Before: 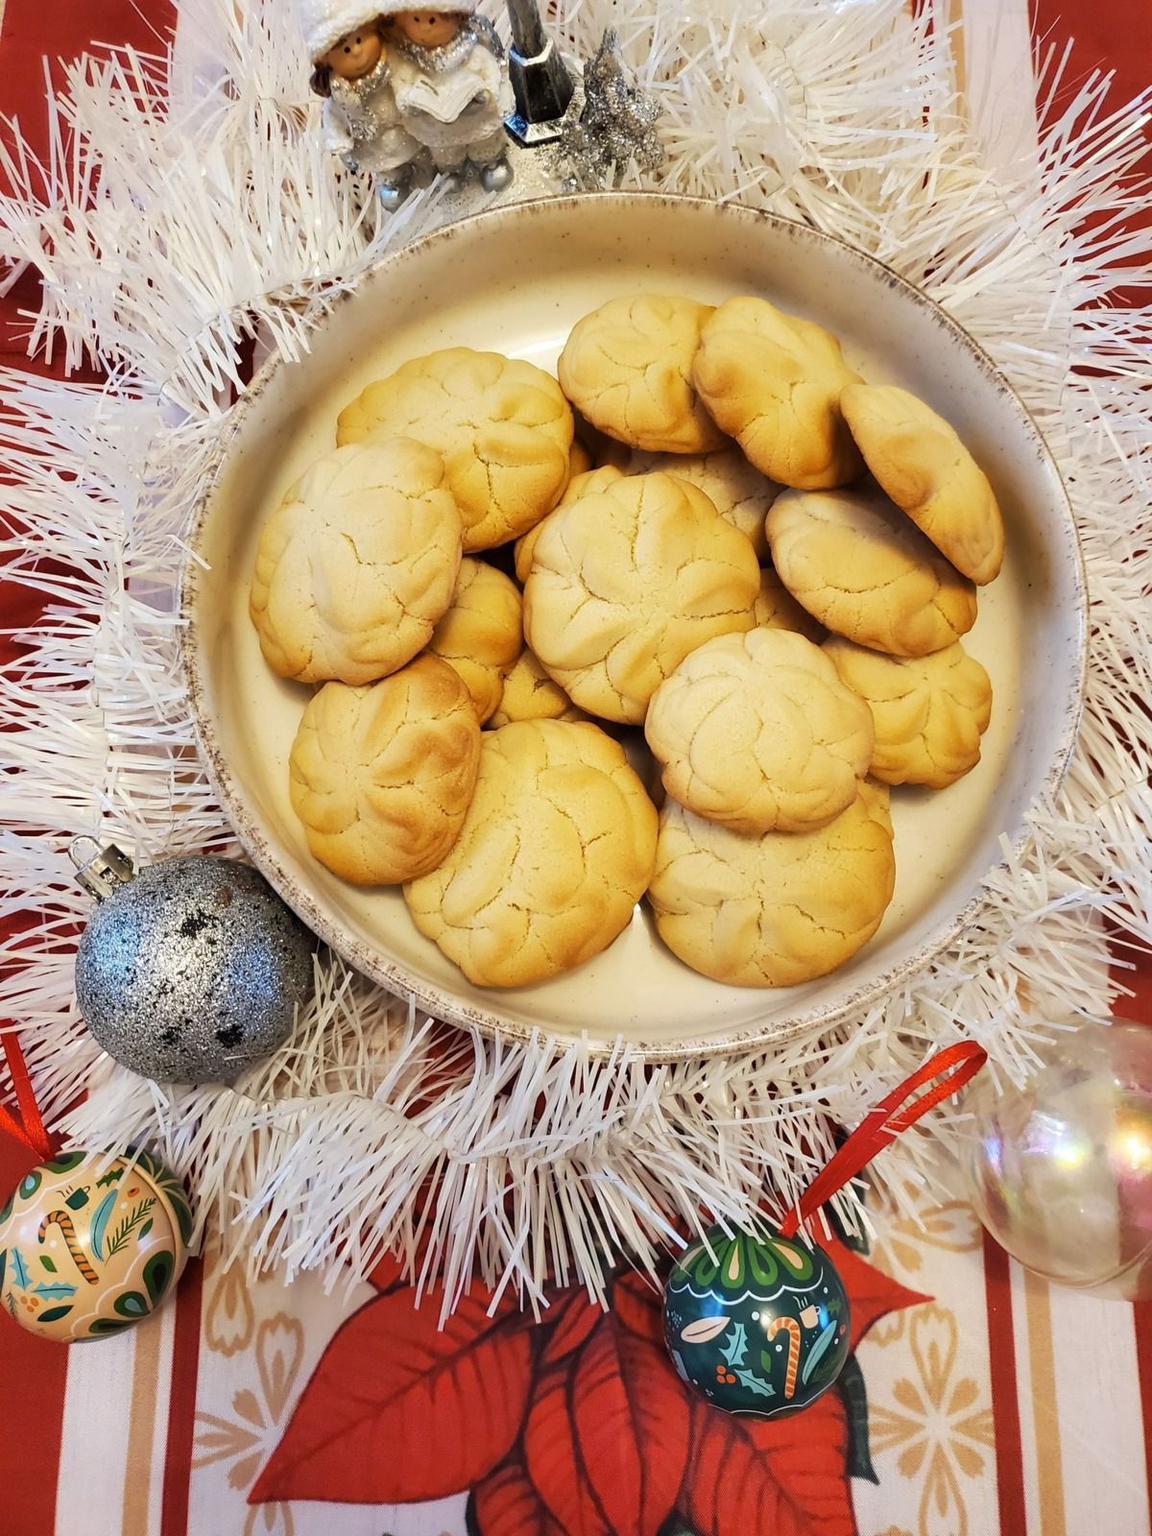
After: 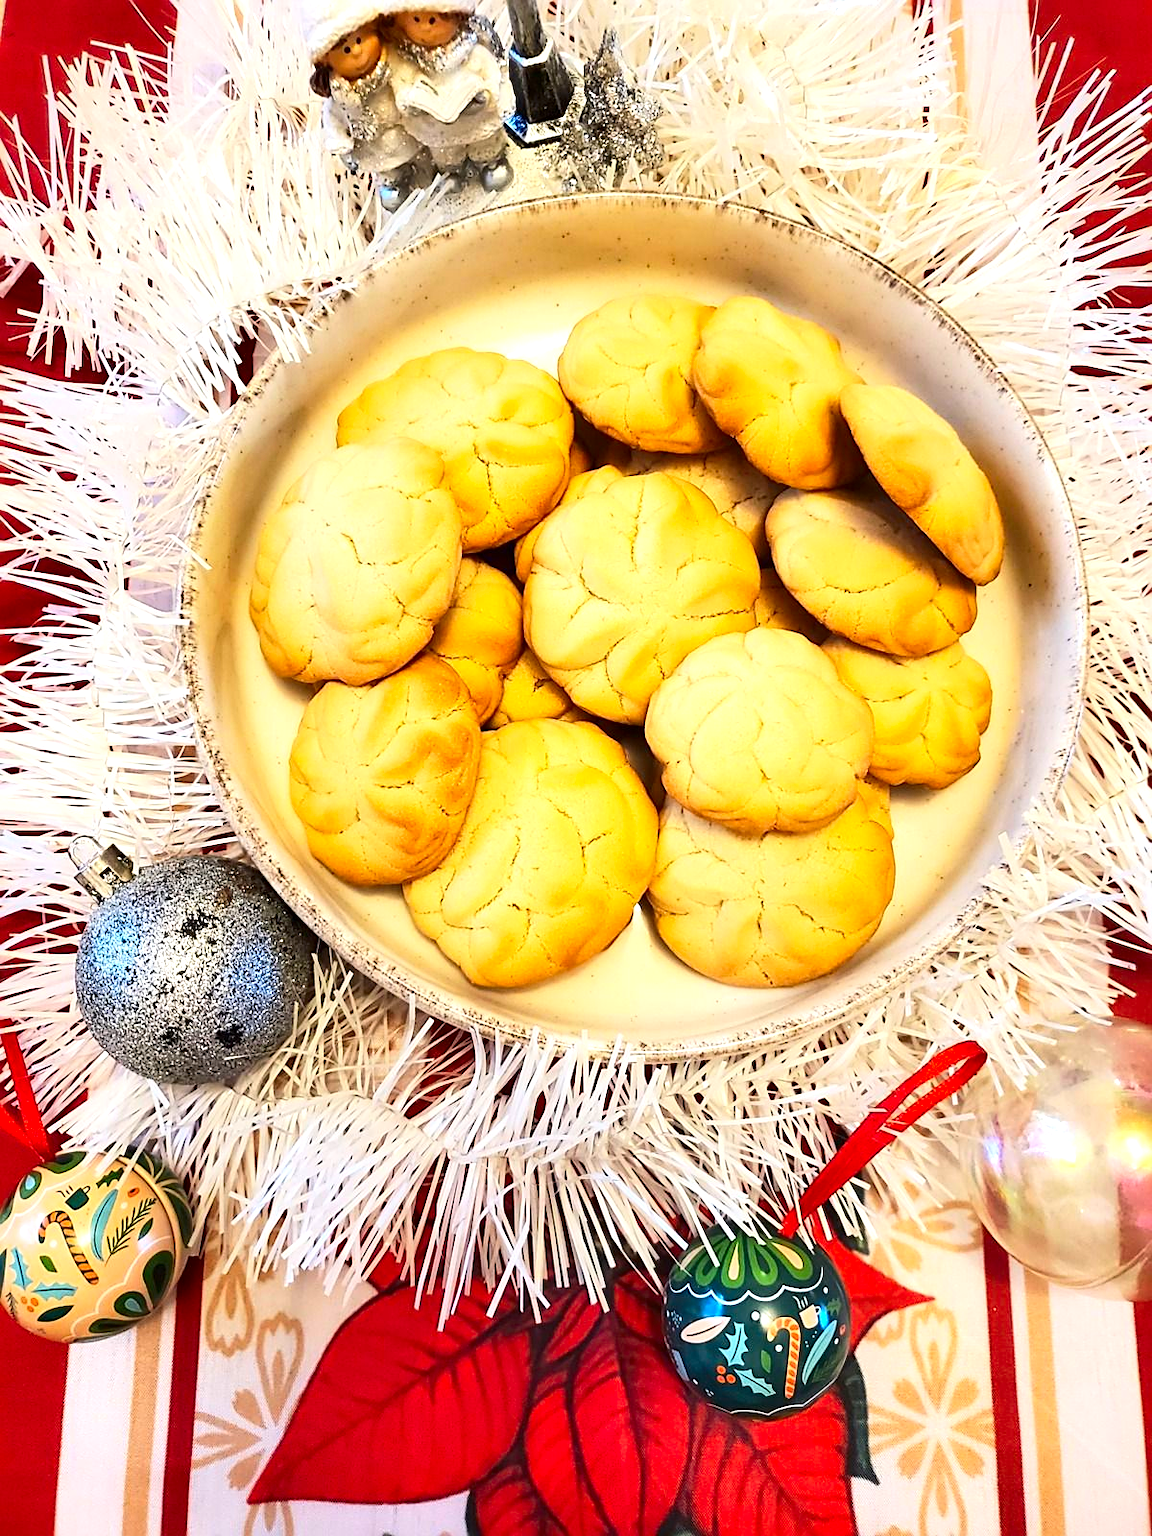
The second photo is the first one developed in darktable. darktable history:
exposure: exposure 0.6 EV, compensate highlight preservation false
contrast brightness saturation: contrast 0.18, saturation 0.3
sharpen: on, module defaults
